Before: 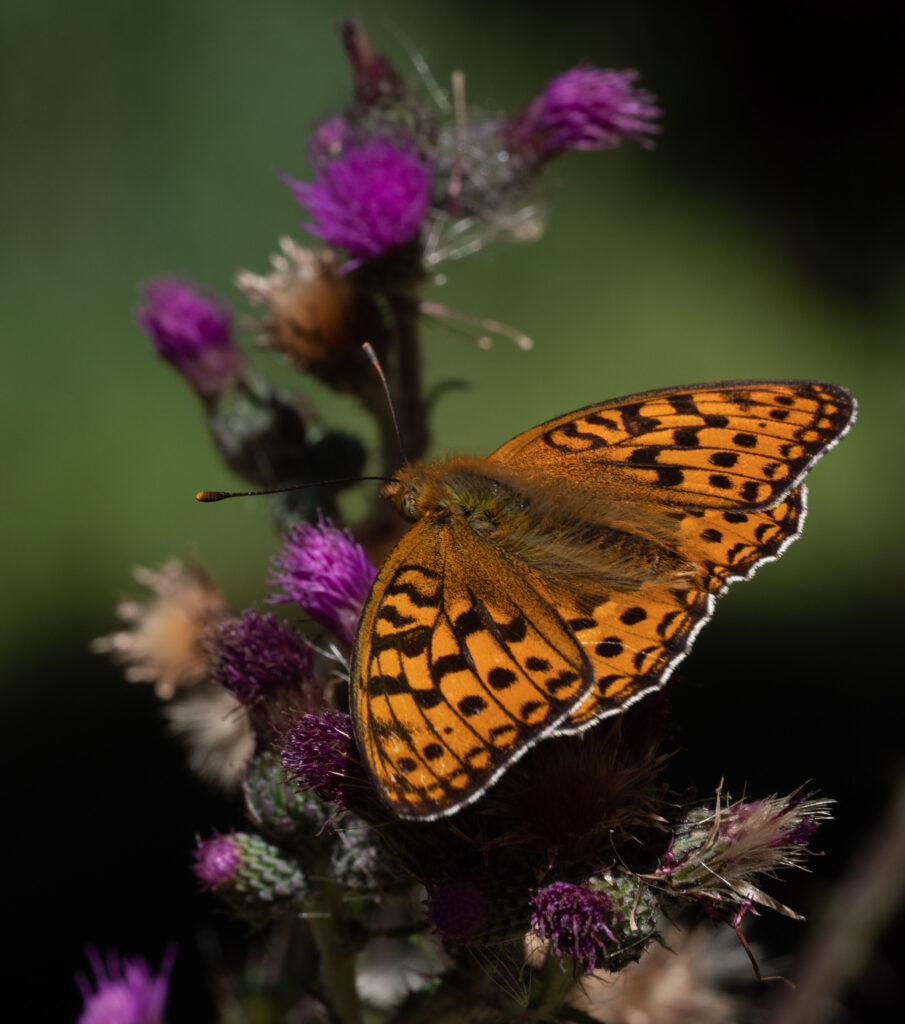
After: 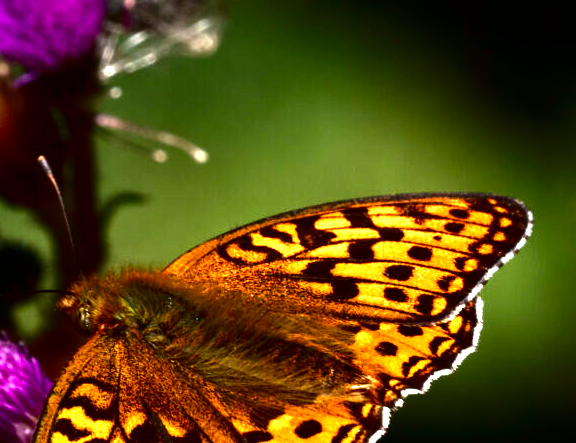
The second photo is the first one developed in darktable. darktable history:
exposure: black level correction 0.001, exposure 0.5 EV, compensate exposure bias true, compensate highlight preservation false
color balance rgb: shadows lift › luminance -10%, highlights gain › luminance 10%, saturation formula JzAzBz (2021)
white balance: red 1, blue 1
contrast brightness saturation: contrast 0.09, brightness -0.59, saturation 0.17
crop: left 36.005%, top 18.293%, right 0.31%, bottom 38.444%
